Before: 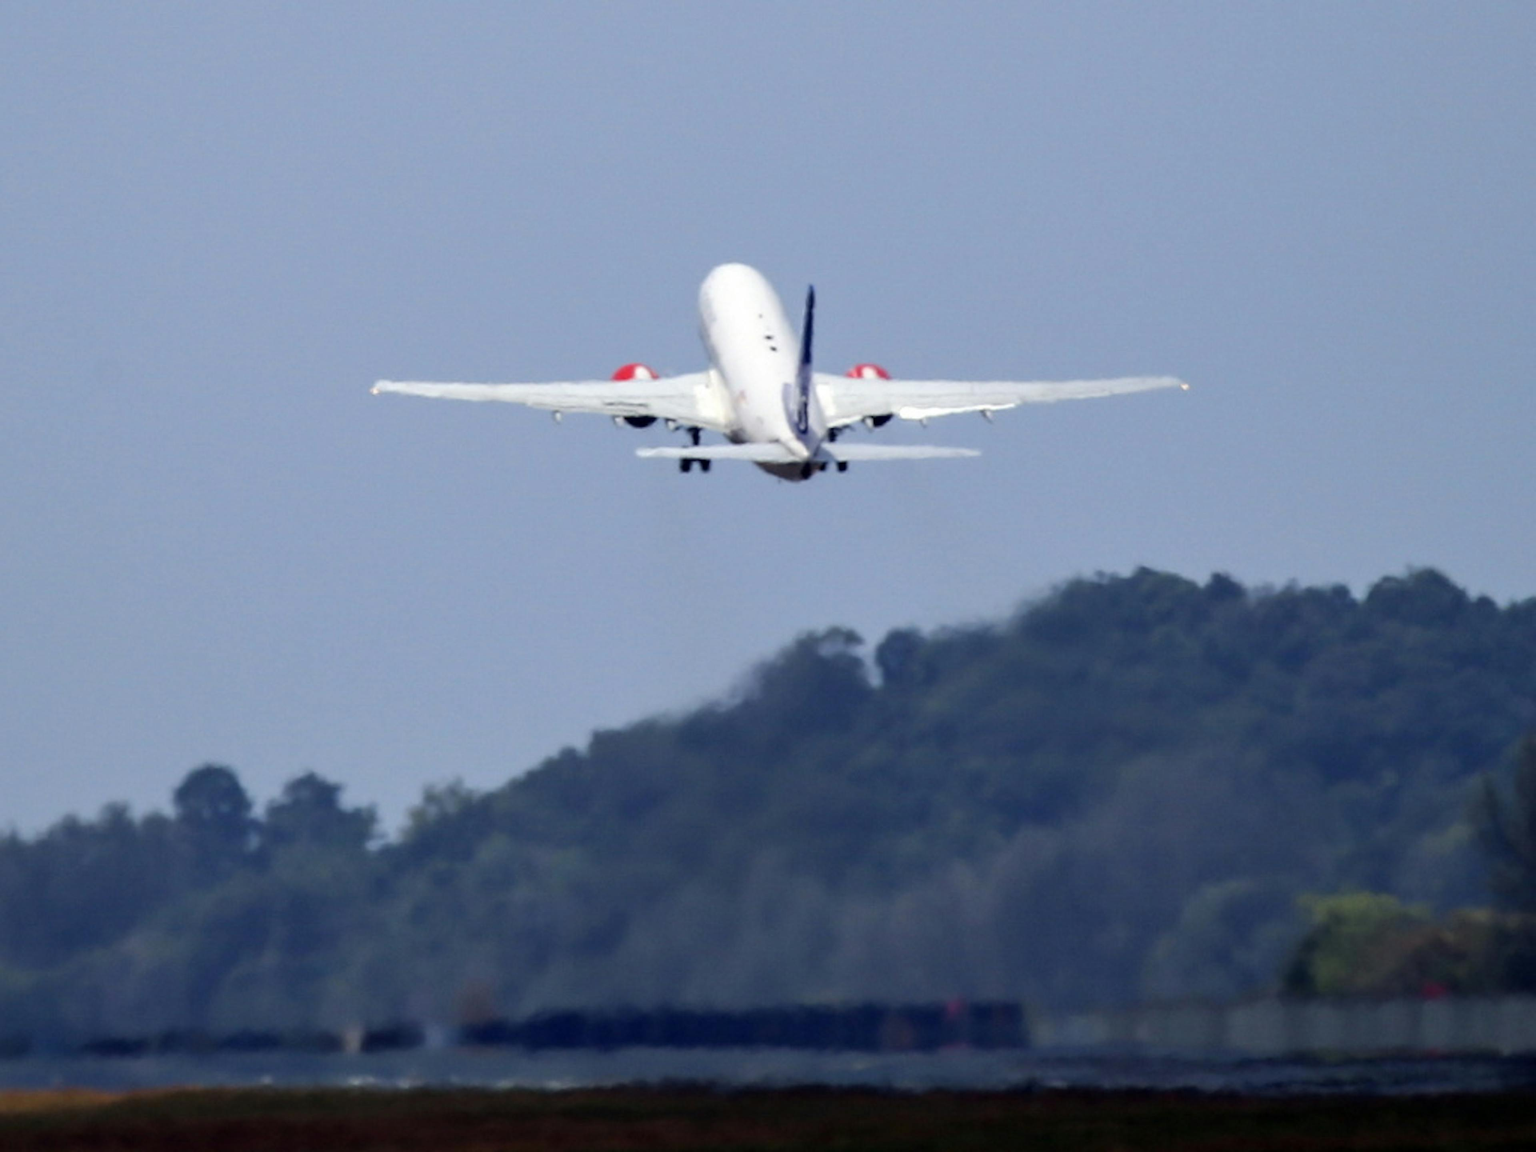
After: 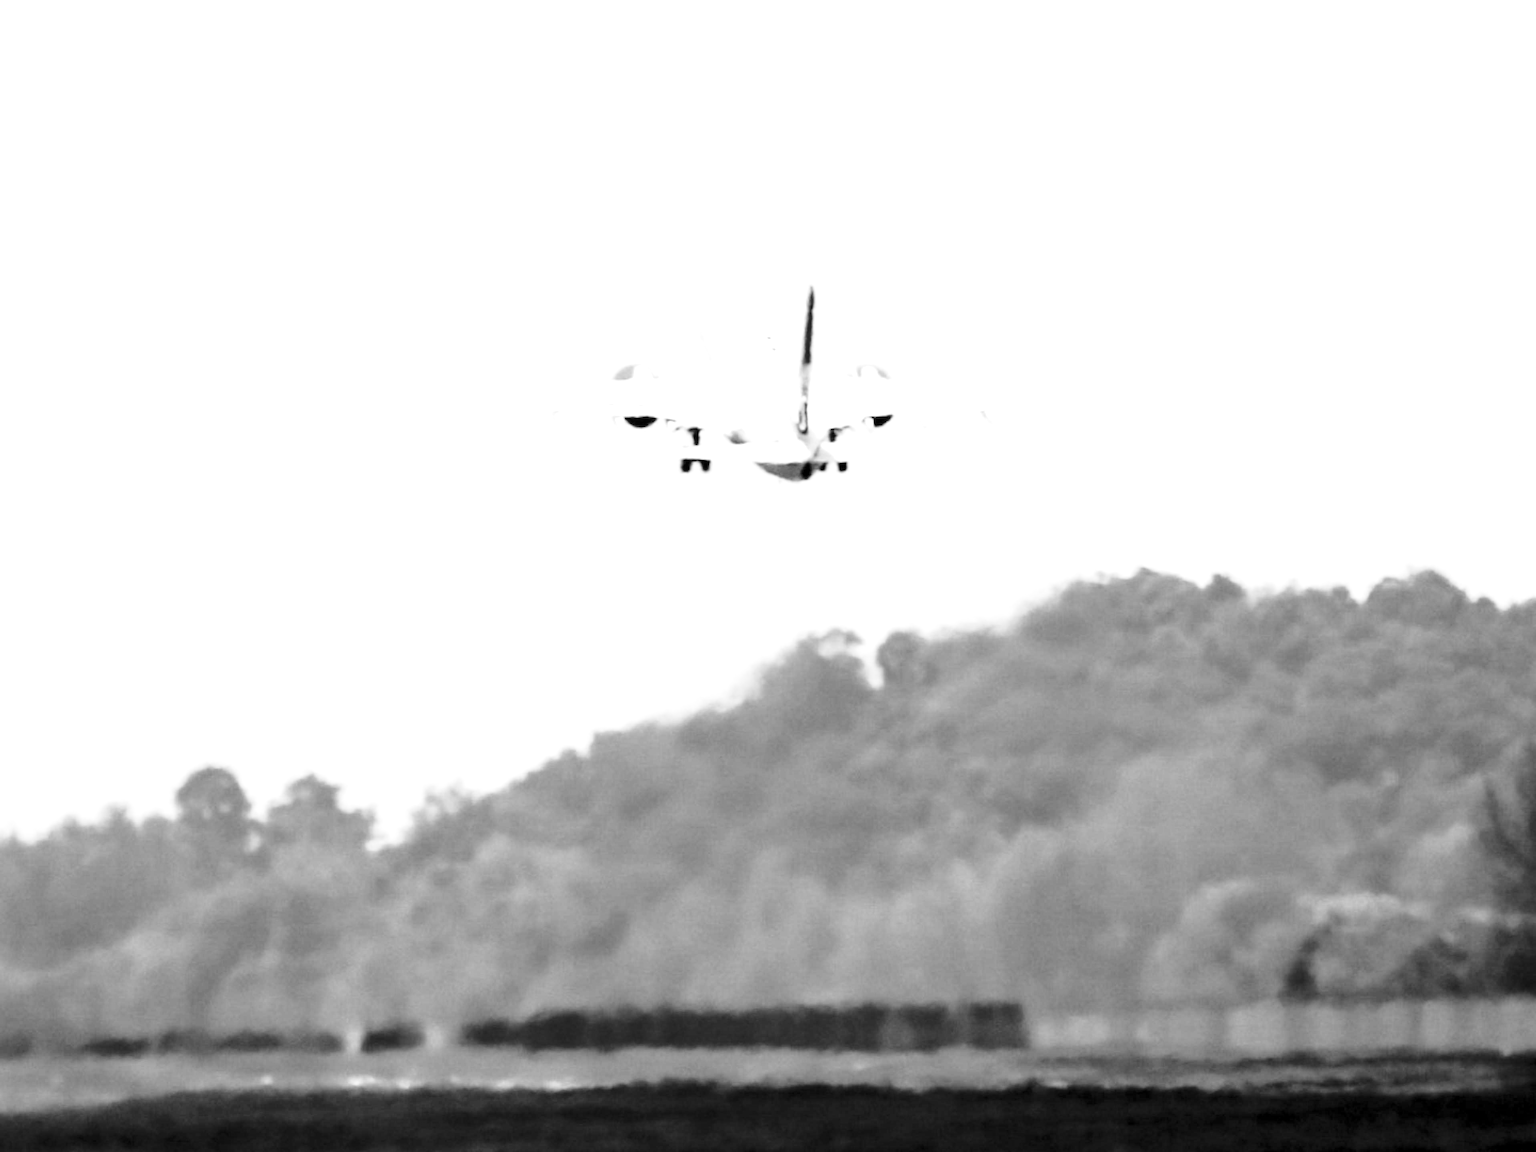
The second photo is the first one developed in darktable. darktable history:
exposure: black level correction 0.001, exposure 1.719 EV, compensate exposure bias true, compensate highlight preservation false
base curve: curves: ch0 [(0, 0) (0.028, 0.03) (0.121, 0.232) (0.46, 0.748) (0.859, 0.968) (1, 1)], preserve colors none
monochrome: a 1.94, b -0.638
